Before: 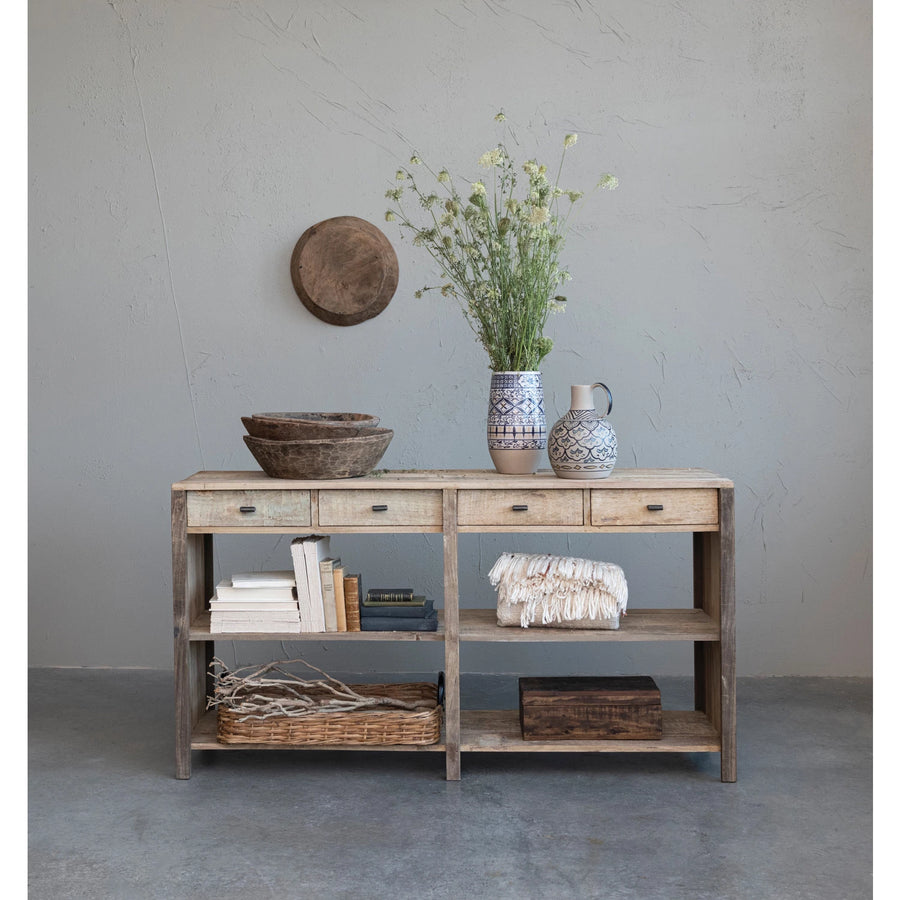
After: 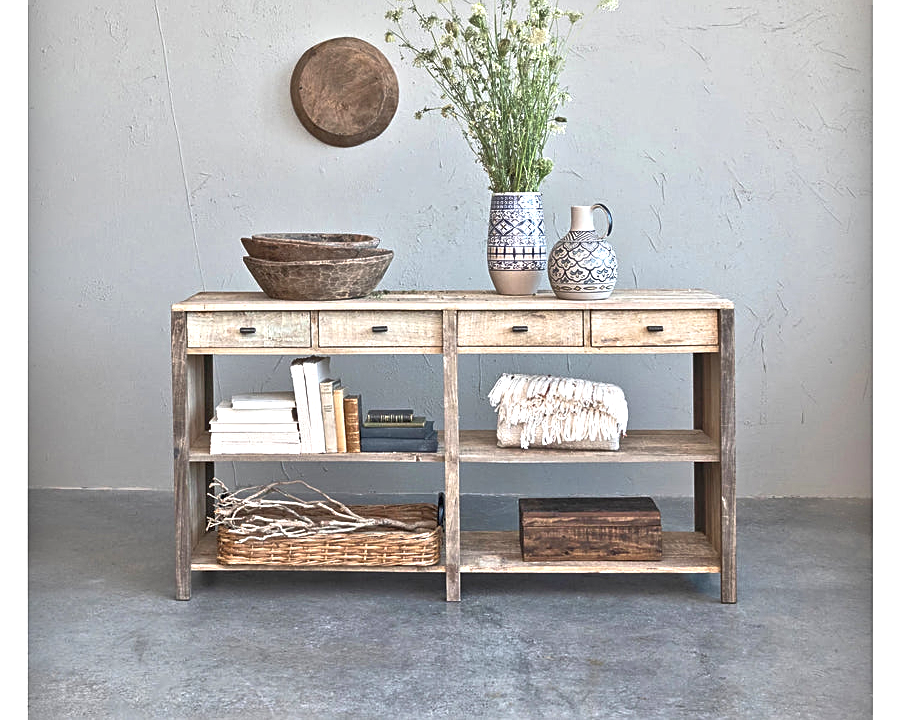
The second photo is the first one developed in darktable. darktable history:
exposure: exposure 0.602 EV, compensate exposure bias true, compensate highlight preservation false
crop and rotate: top 19.929%
tone equalizer: -8 EV 1.98 EV, -7 EV 2 EV, -6 EV 1.96 EV, -5 EV 1.97 EV, -4 EV 1.97 EV, -3 EV 1.5 EV, -2 EV 0.974 EV, -1 EV 0.475 EV, mask exposure compensation -0.499 EV
sharpen: on, module defaults
tone curve: curves: ch0 [(0, 0) (0.536, 0.402) (1, 1)], color space Lab, linked channels, preserve colors none
